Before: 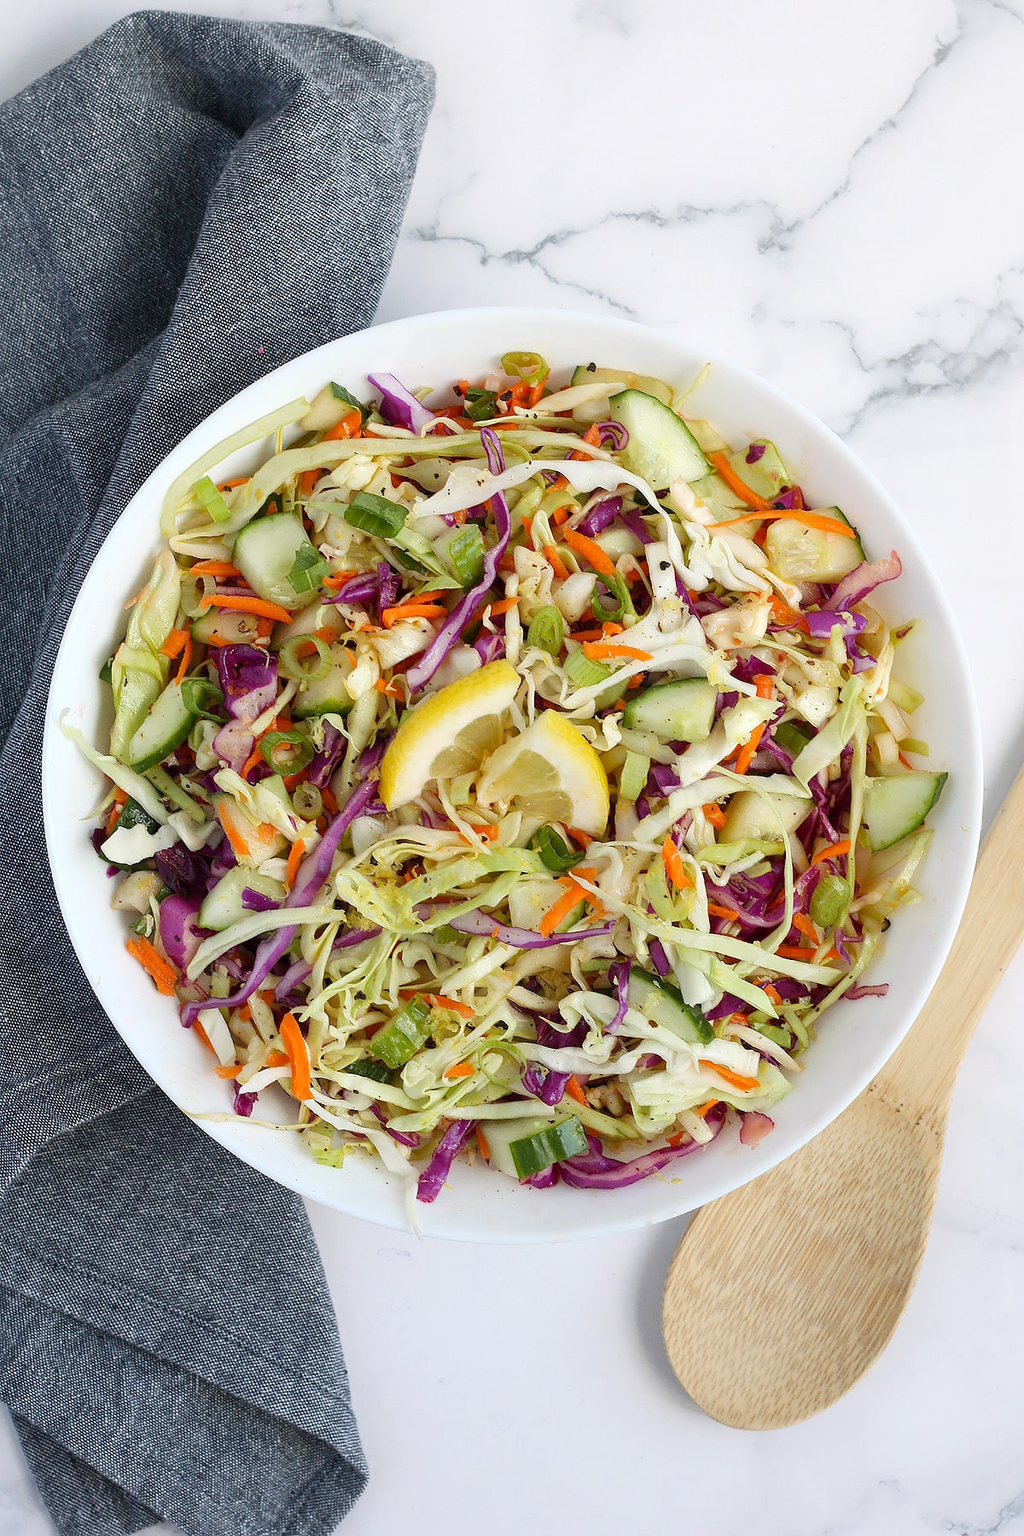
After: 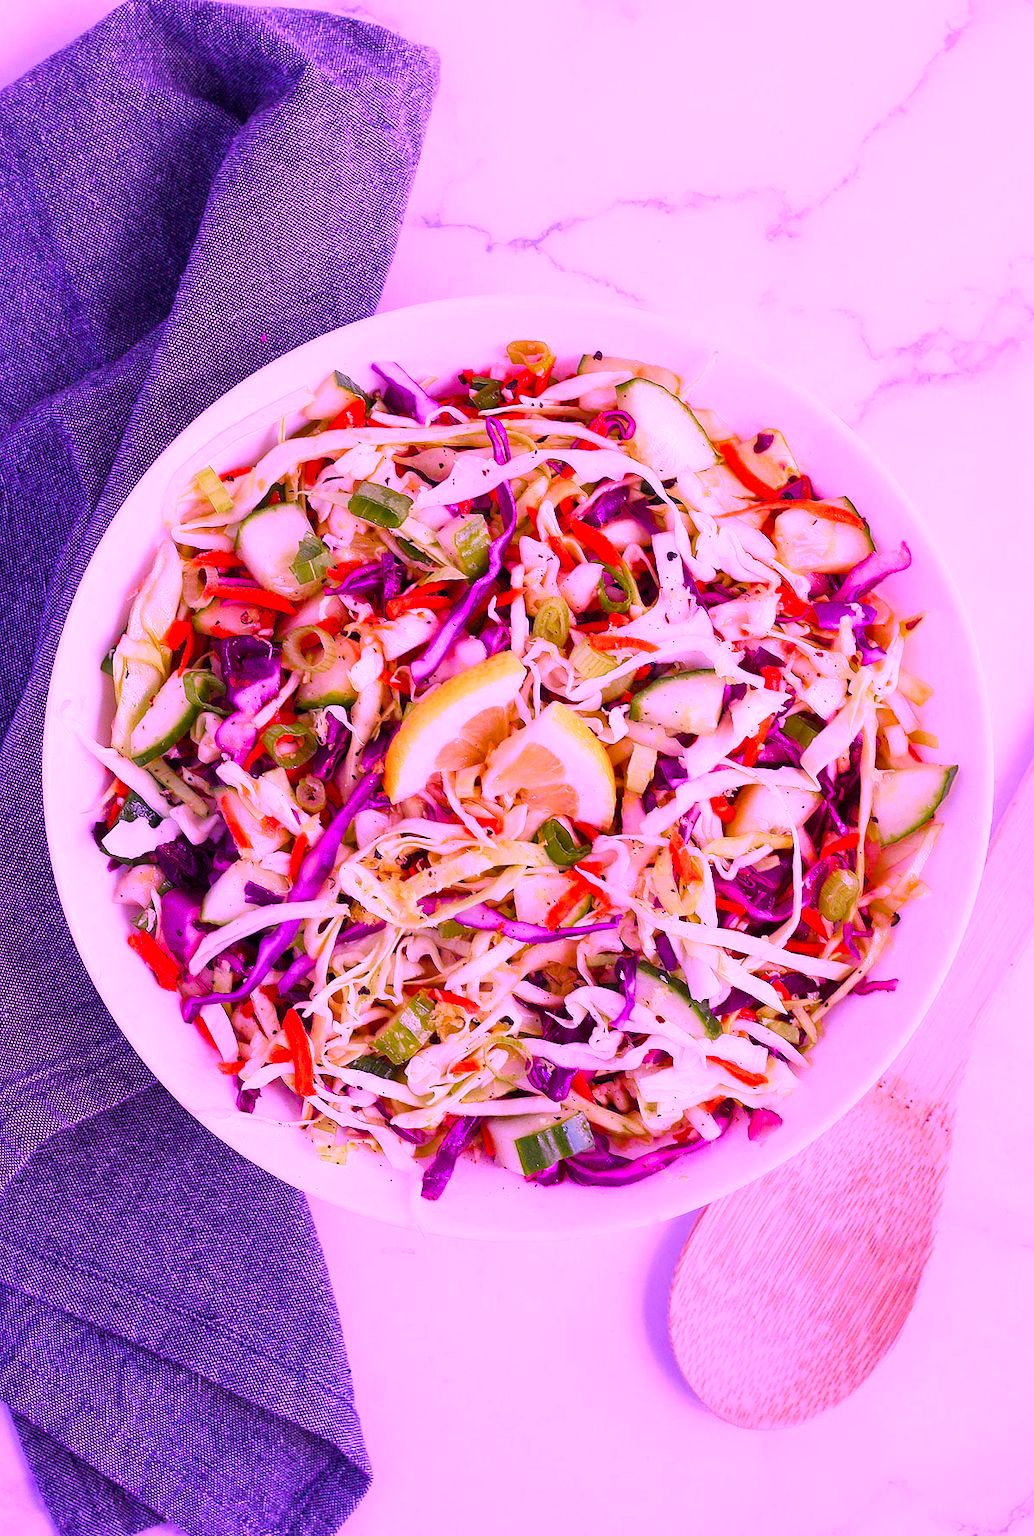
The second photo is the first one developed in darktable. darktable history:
crop: top 1.049%, right 0.001%
exposure: exposure -0.157 EV, compensate highlight preservation false
white balance: red 1.123, blue 0.83
color balance rgb: linear chroma grading › shadows 10%, linear chroma grading › highlights 10%, linear chroma grading › global chroma 15%, linear chroma grading › mid-tones 15%, perceptual saturation grading › global saturation 40%, perceptual saturation grading › highlights -25%, perceptual saturation grading › mid-tones 35%, perceptual saturation grading › shadows 35%, perceptual brilliance grading › global brilliance 11.29%, global vibrance 11.29%
color calibration: illuminant custom, x 0.379, y 0.481, temperature 4443.07 K
